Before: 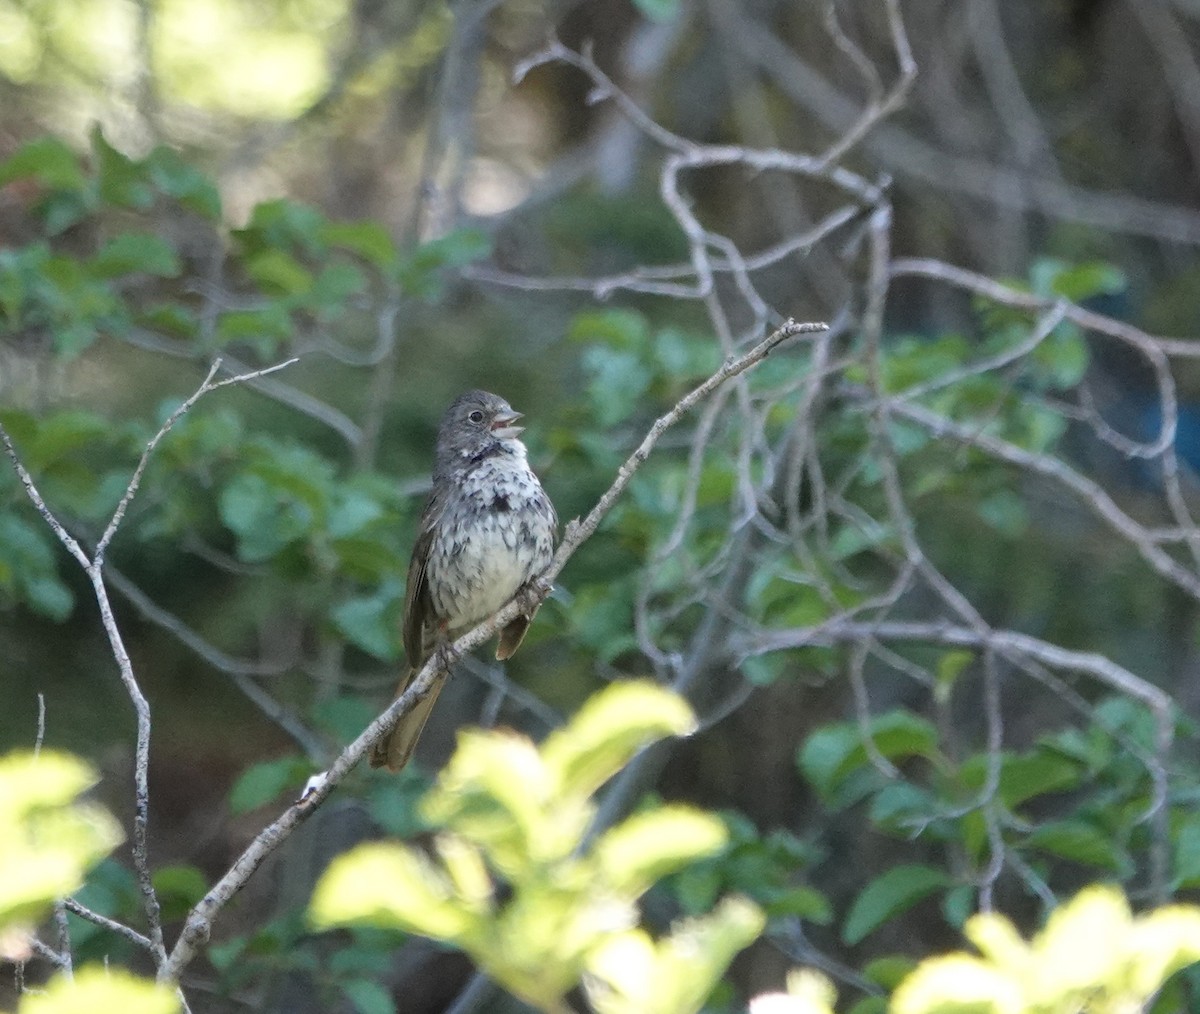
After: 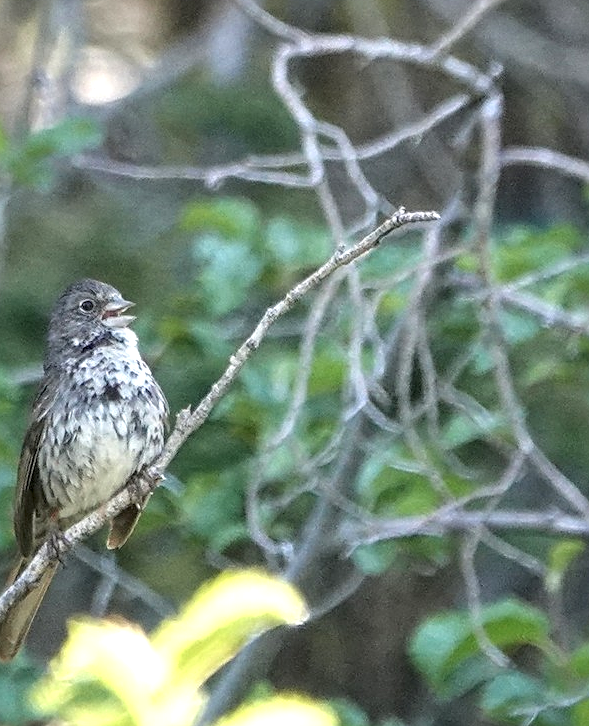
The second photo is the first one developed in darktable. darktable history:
crop: left 32.457%, top 10.976%, right 18.393%, bottom 17.342%
sharpen: on, module defaults
exposure: black level correction 0.001, exposure 0.499 EV, compensate highlight preservation false
local contrast: detail 130%
